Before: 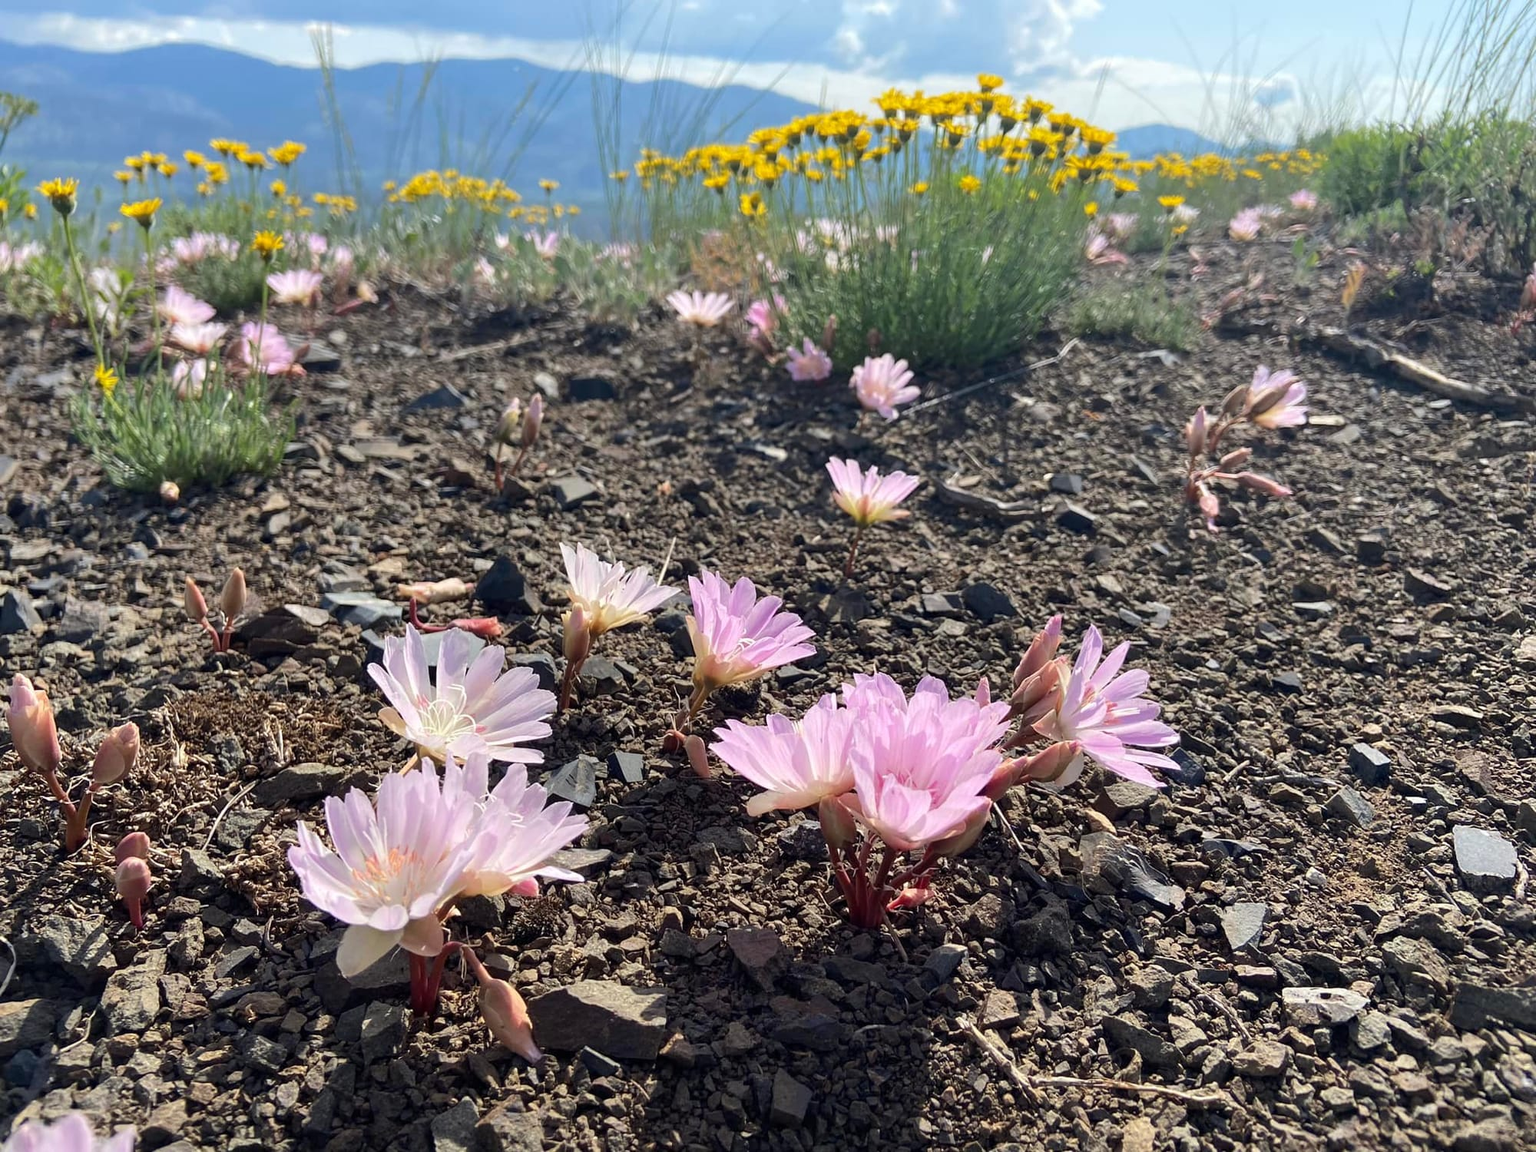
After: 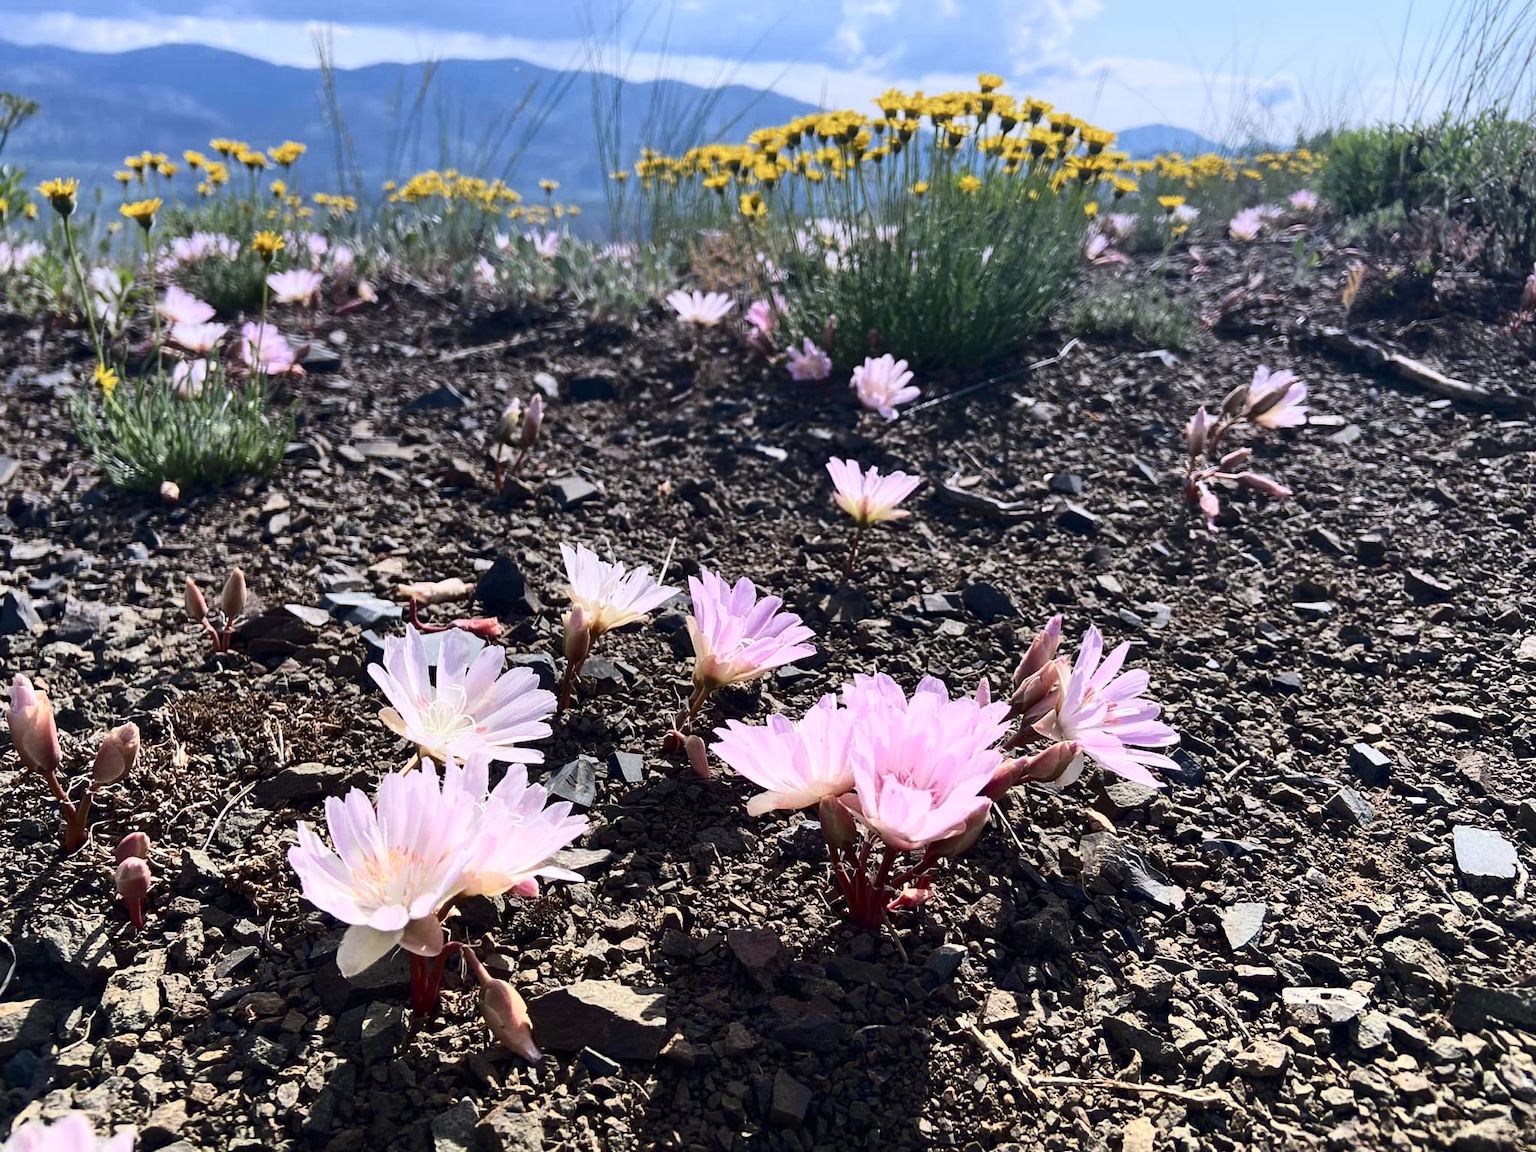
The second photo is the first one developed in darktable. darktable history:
graduated density: hue 238.83°, saturation 50%
exposure: compensate highlight preservation false
contrast brightness saturation: contrast 0.39, brightness 0.1
